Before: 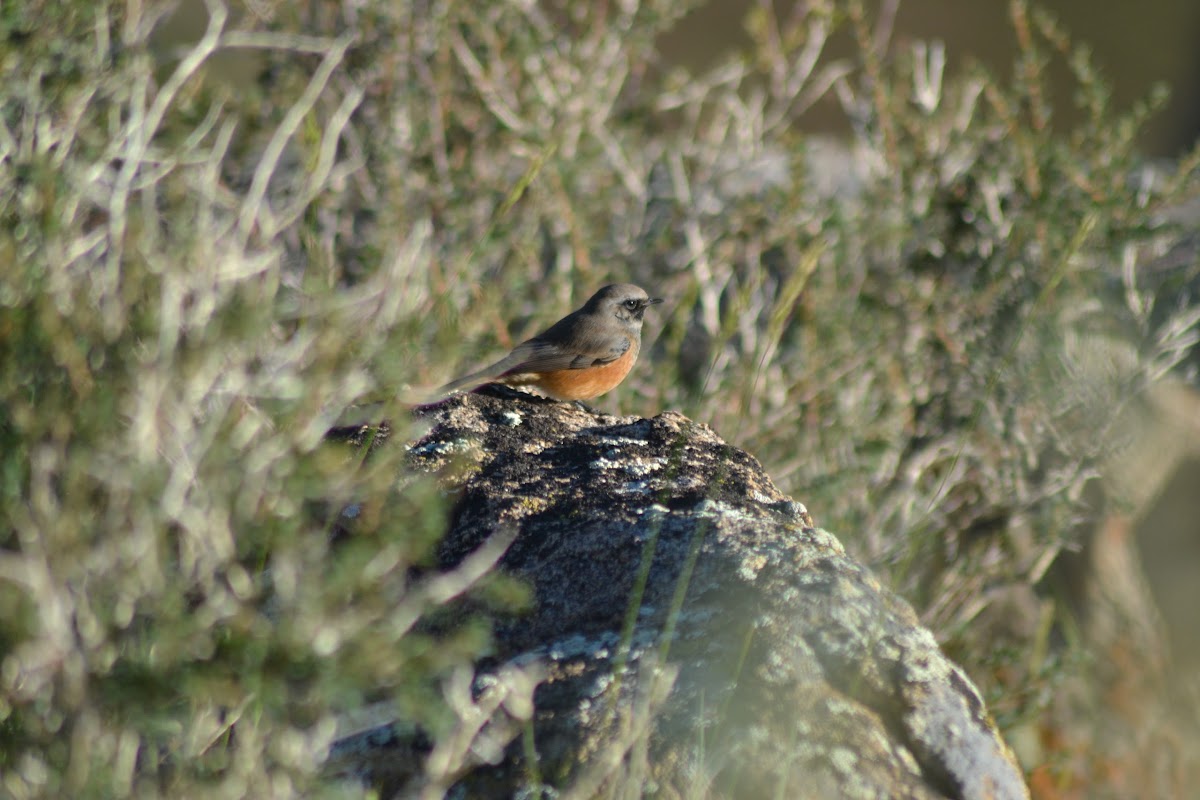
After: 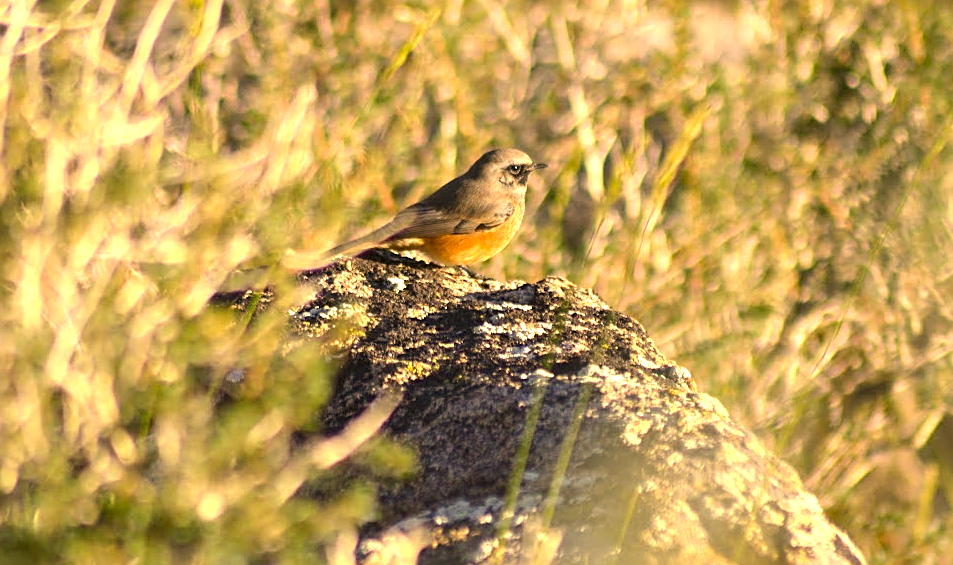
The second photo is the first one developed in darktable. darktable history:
color correction: highlights a* 17.94, highlights b* 35.39, shadows a* 1.48, shadows b* 6.42, saturation 1.01
crop: left 9.712%, top 16.928%, right 10.845%, bottom 12.332%
exposure: black level correction 0.001, exposure 1.129 EV, compensate exposure bias true, compensate highlight preservation false
sharpen: on, module defaults
